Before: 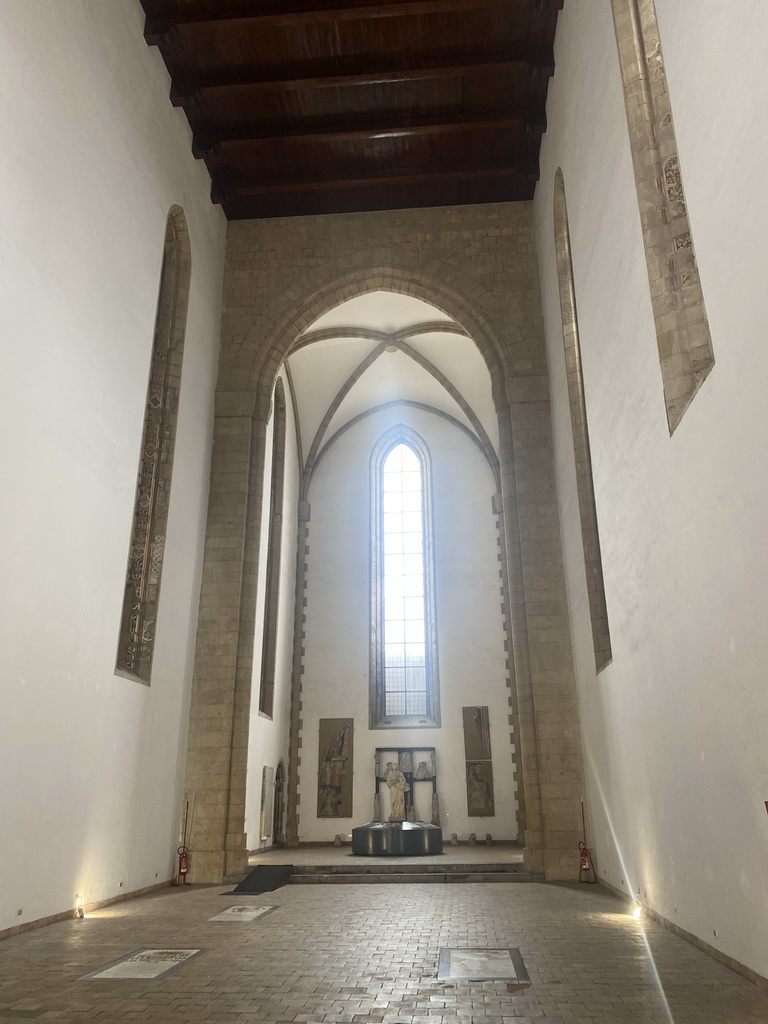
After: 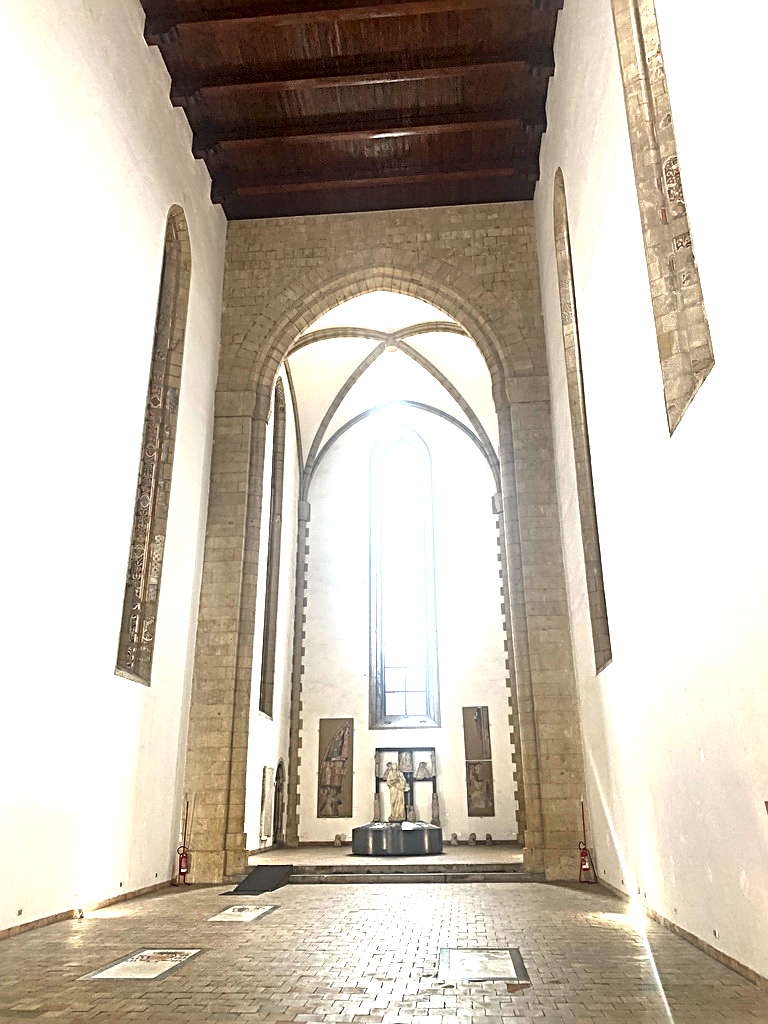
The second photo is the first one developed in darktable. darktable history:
sharpen: radius 3.05, amount 0.771
exposure: black level correction 0, exposure 1.382 EV, compensate exposure bias true, compensate highlight preservation false
local contrast: mode bilateral grid, contrast 20, coarseness 50, detail 158%, midtone range 0.2
